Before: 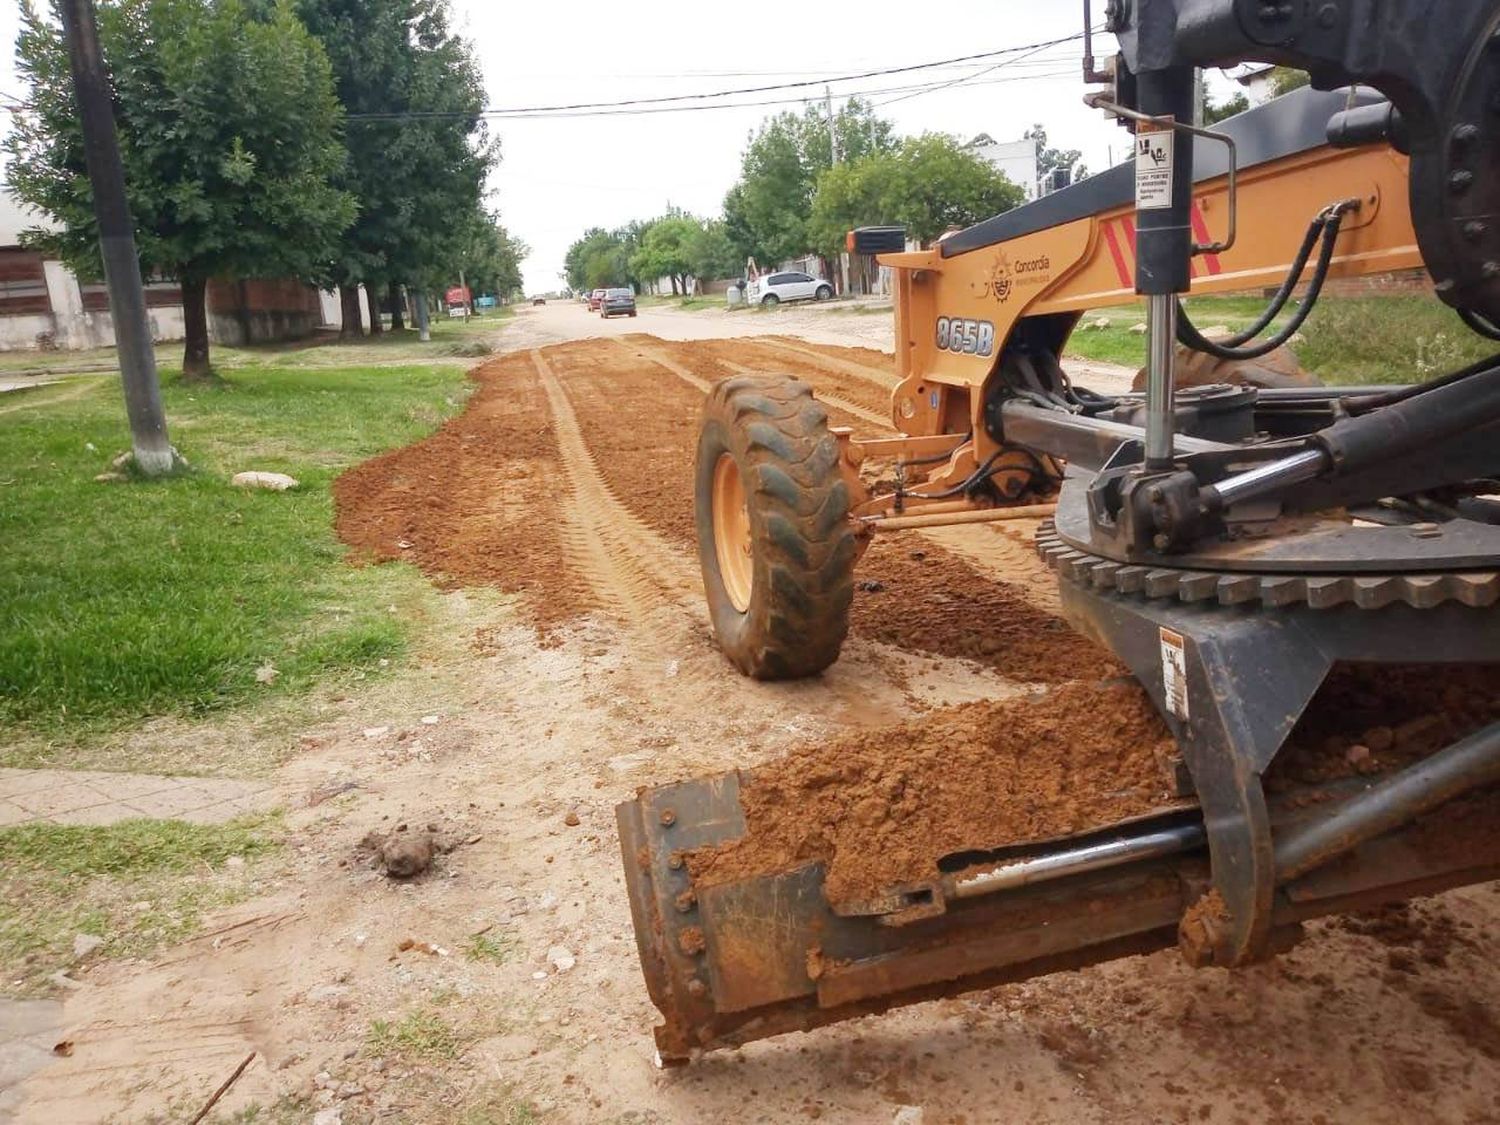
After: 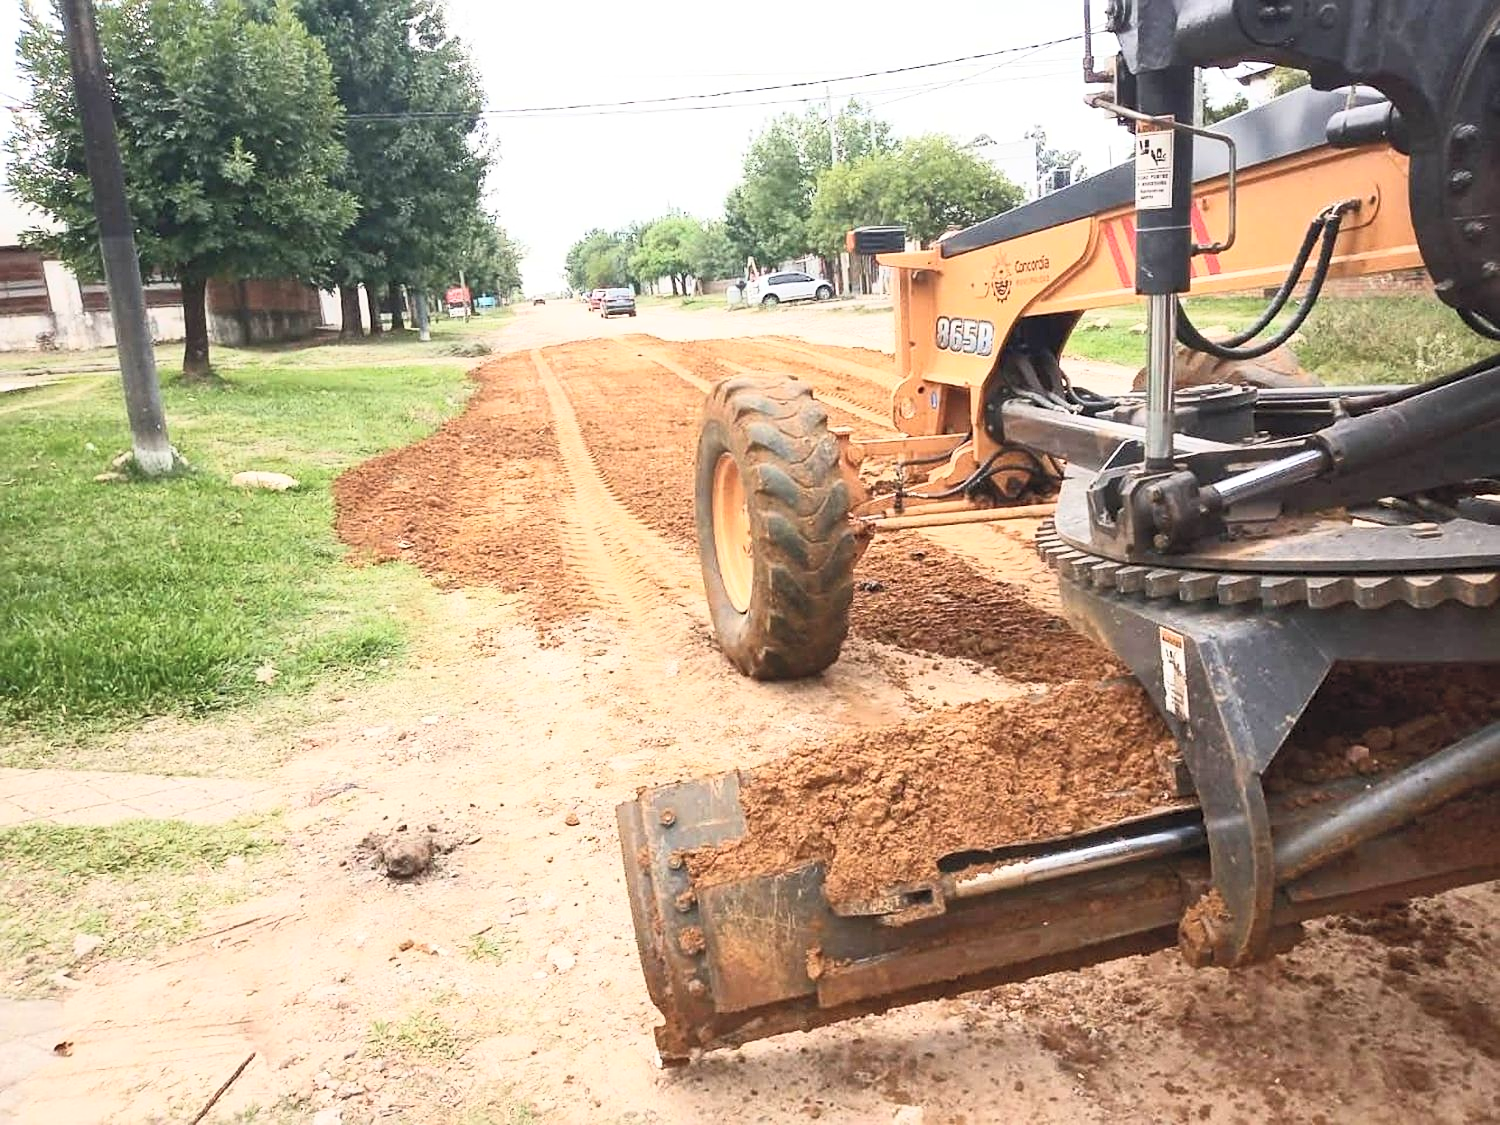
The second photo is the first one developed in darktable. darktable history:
contrast brightness saturation: contrast 0.386, brightness 0.525
sharpen: on, module defaults
